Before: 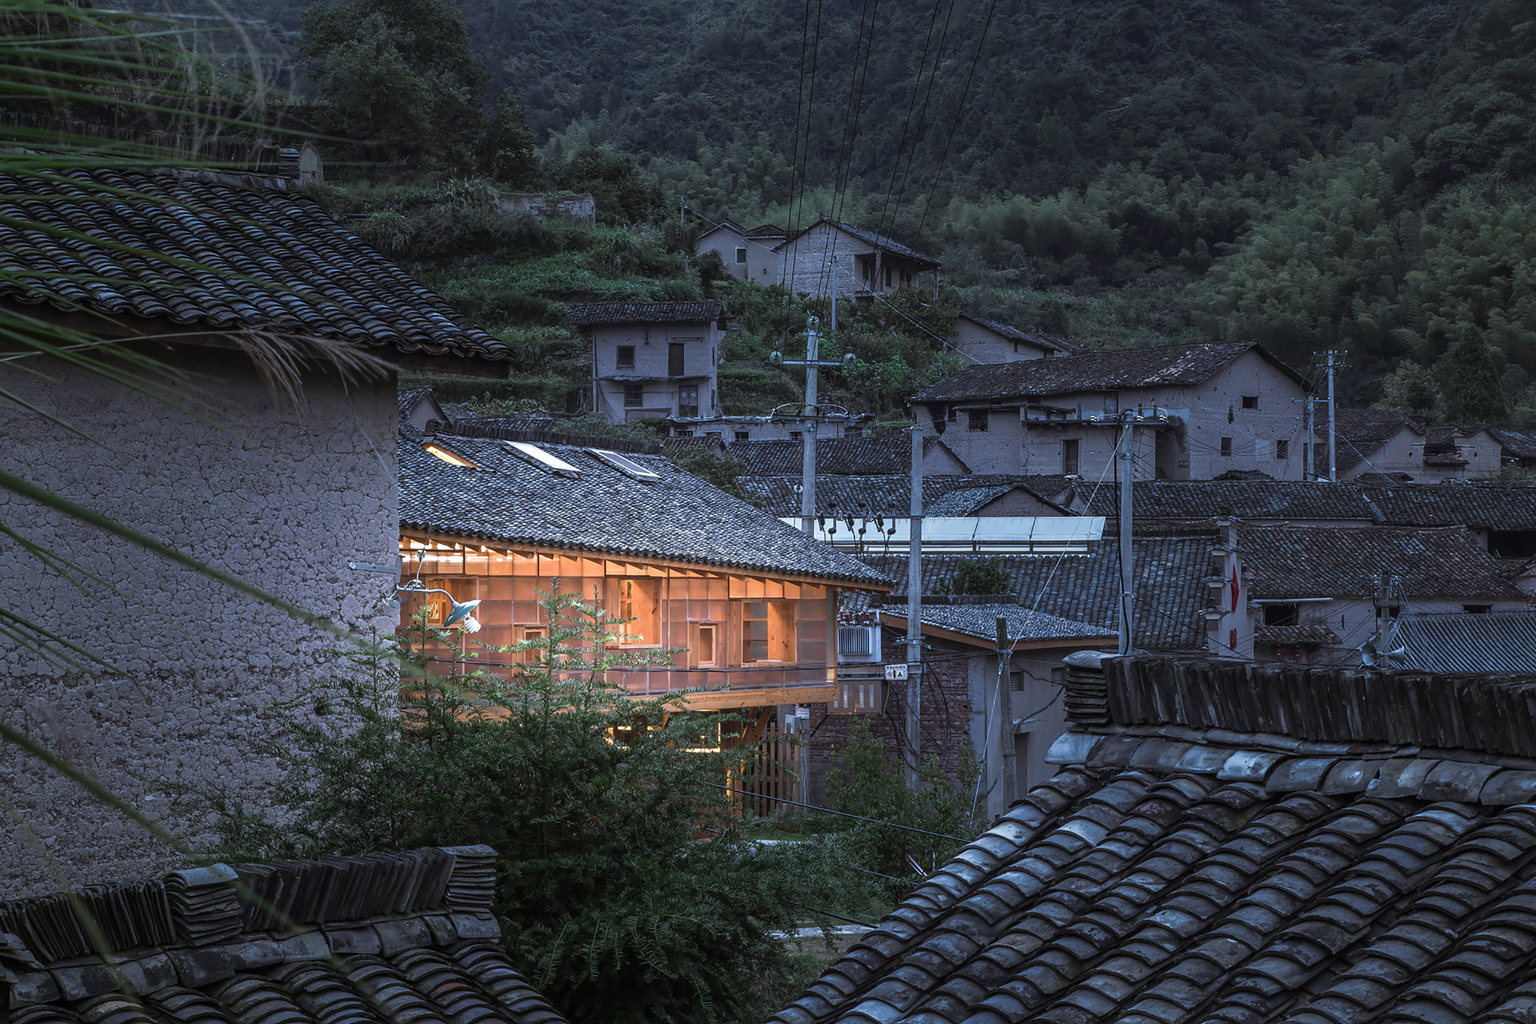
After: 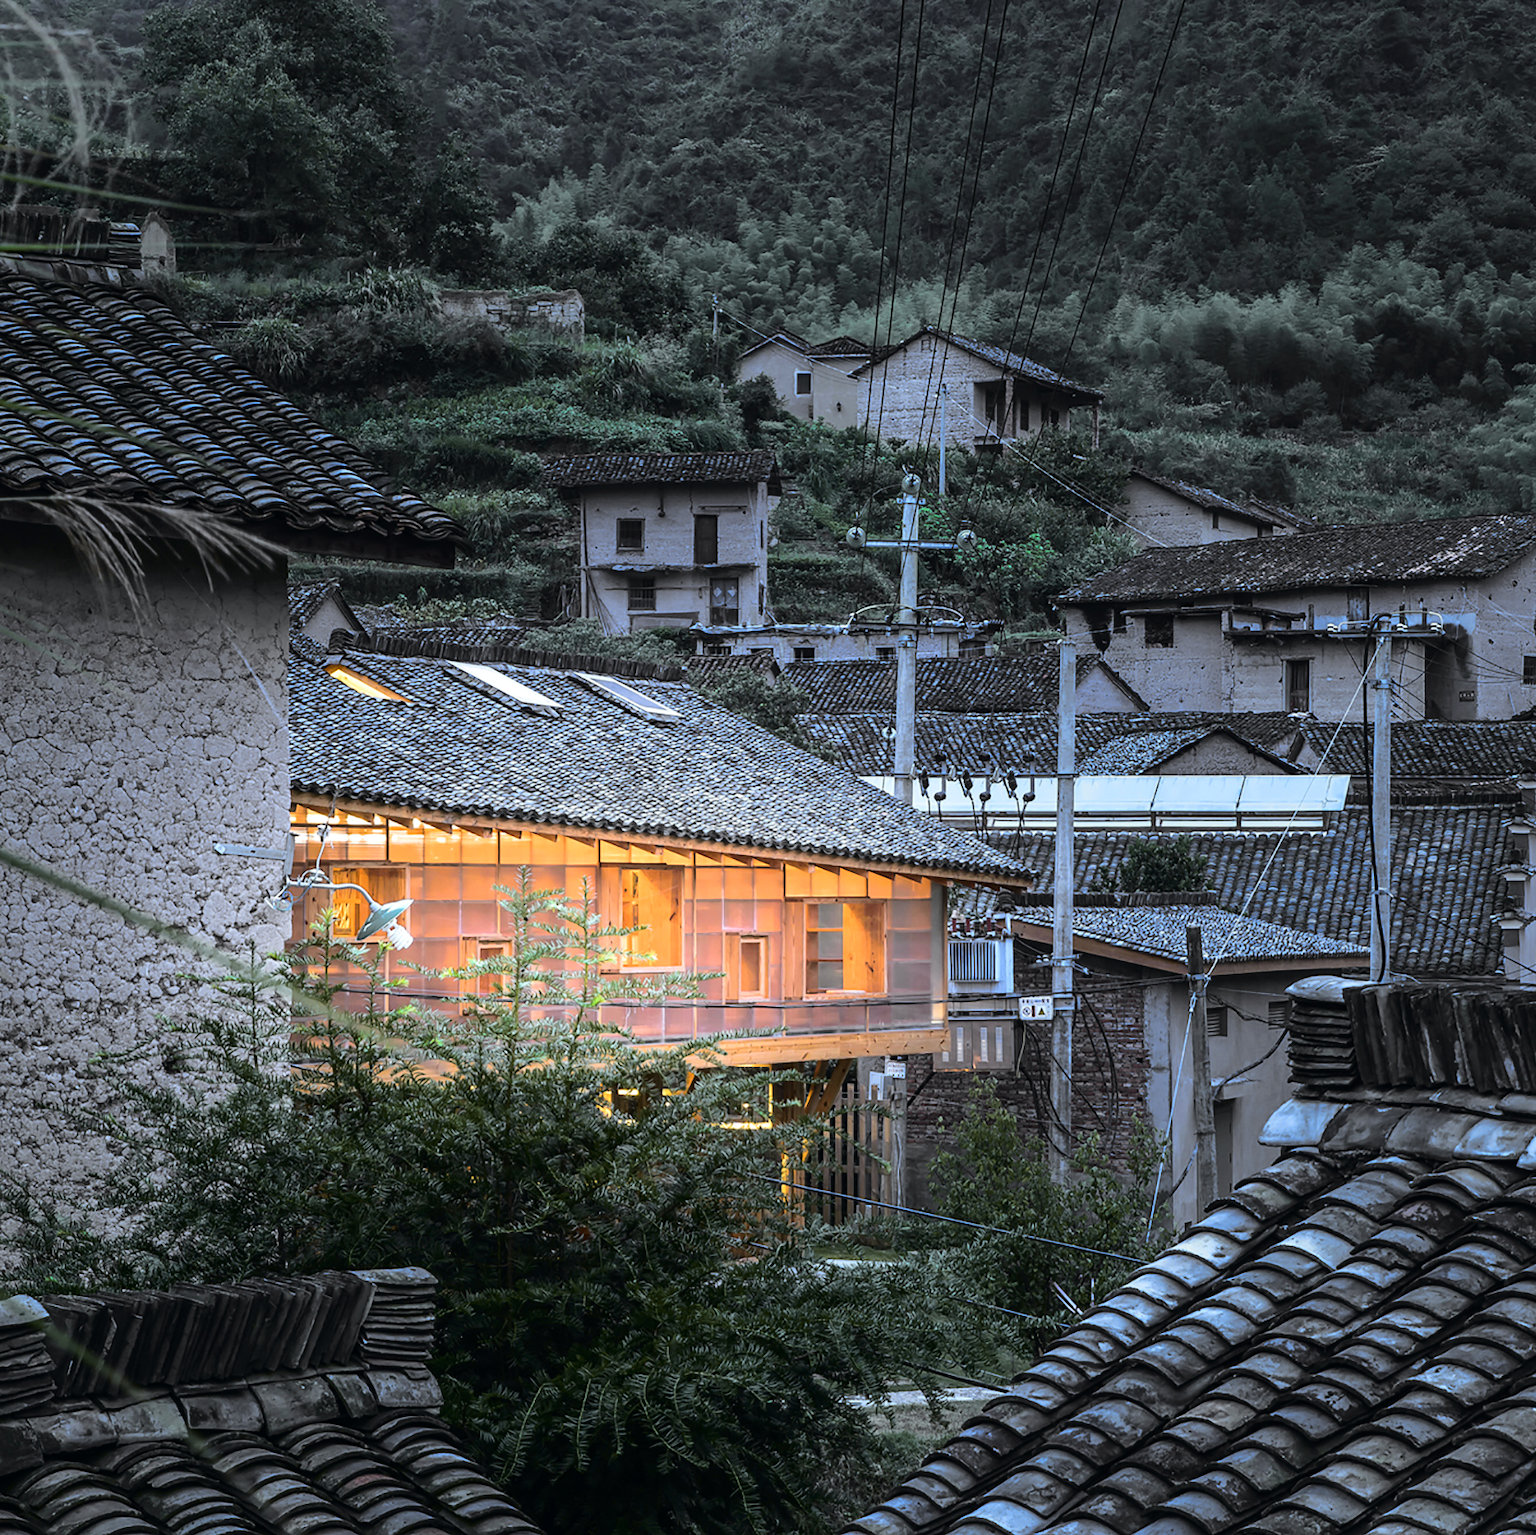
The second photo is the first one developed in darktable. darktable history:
exposure: exposure 0.375 EV, compensate highlight preservation false
crop and rotate: left 13.409%, right 19.924%
tone curve: curves: ch0 [(0, 0) (0.11, 0.061) (0.256, 0.259) (0.398, 0.494) (0.498, 0.611) (0.65, 0.757) (0.835, 0.883) (1, 0.961)]; ch1 [(0, 0) (0.346, 0.307) (0.408, 0.369) (0.453, 0.457) (0.482, 0.479) (0.502, 0.498) (0.521, 0.51) (0.553, 0.554) (0.618, 0.65) (0.693, 0.727) (1, 1)]; ch2 [(0, 0) (0.366, 0.337) (0.434, 0.46) (0.485, 0.494) (0.5, 0.494) (0.511, 0.508) (0.537, 0.55) (0.579, 0.599) (0.621, 0.693) (1, 1)], color space Lab, independent channels, preserve colors none
